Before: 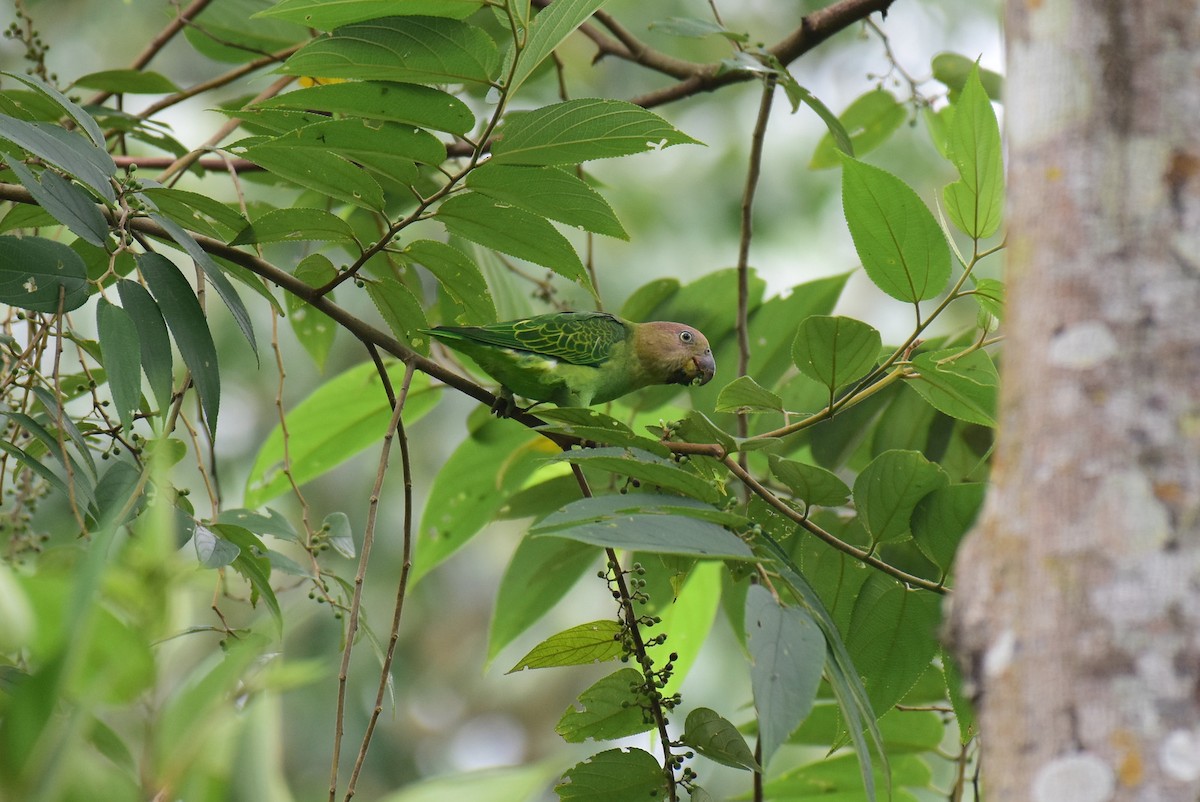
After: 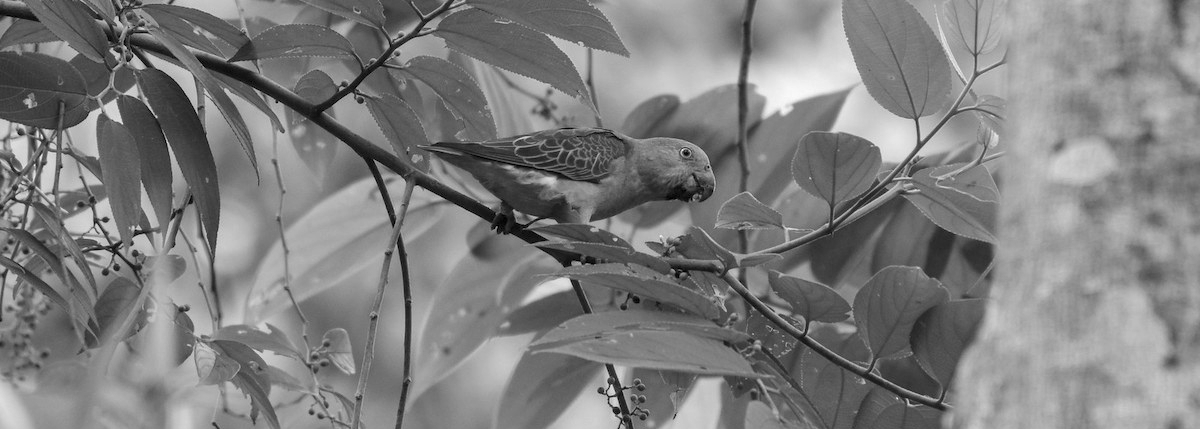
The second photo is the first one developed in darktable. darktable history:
monochrome: a 30.25, b 92.03
white balance: red 1.138, green 0.996, blue 0.812
local contrast: on, module defaults
crop and rotate: top 23.043%, bottom 23.437%
